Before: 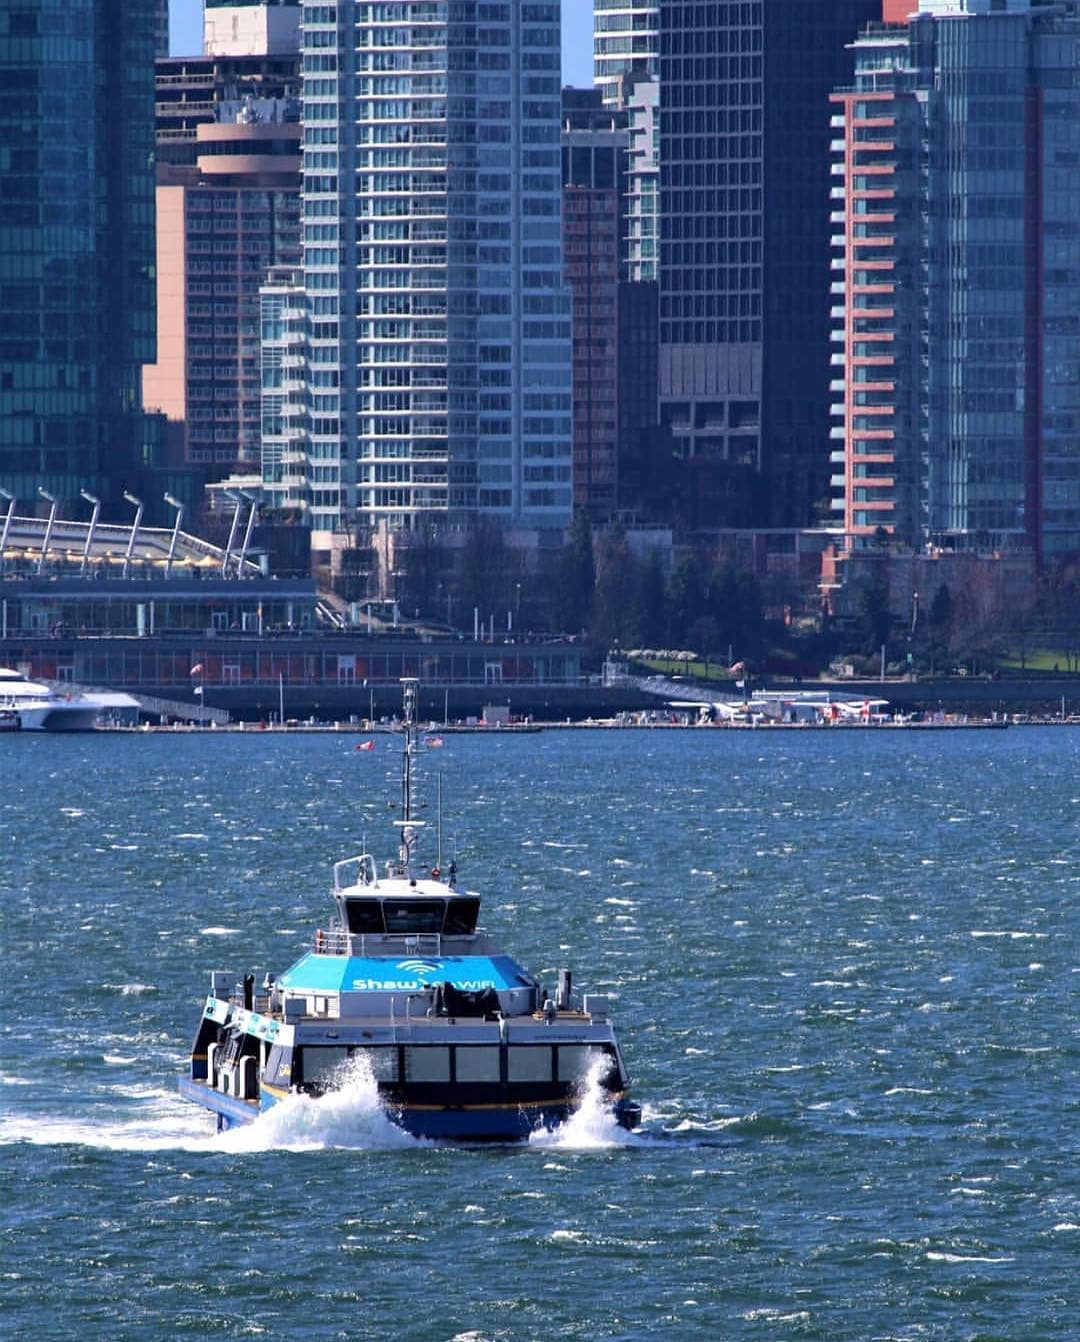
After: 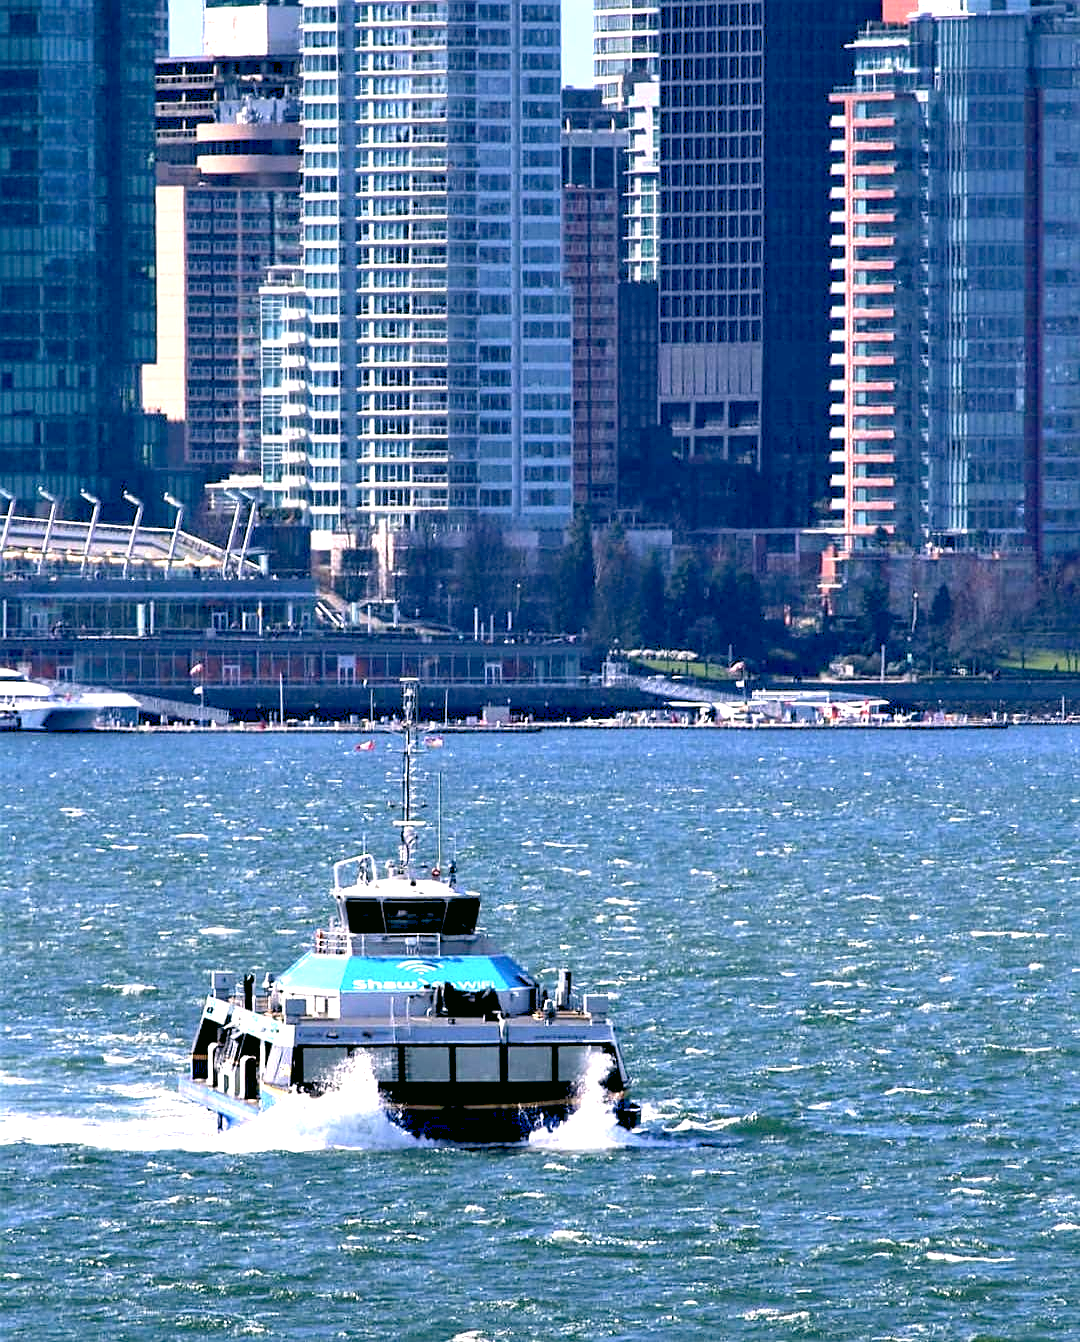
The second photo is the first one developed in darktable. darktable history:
exposure: black level correction 0.011, exposure 1.08 EV, compensate exposure bias true, compensate highlight preservation false
sharpen: radius 1.545, amount 0.367, threshold 1.259
color correction: highlights a* 4.02, highlights b* 4.98, shadows a* -7.86, shadows b* 4.82
